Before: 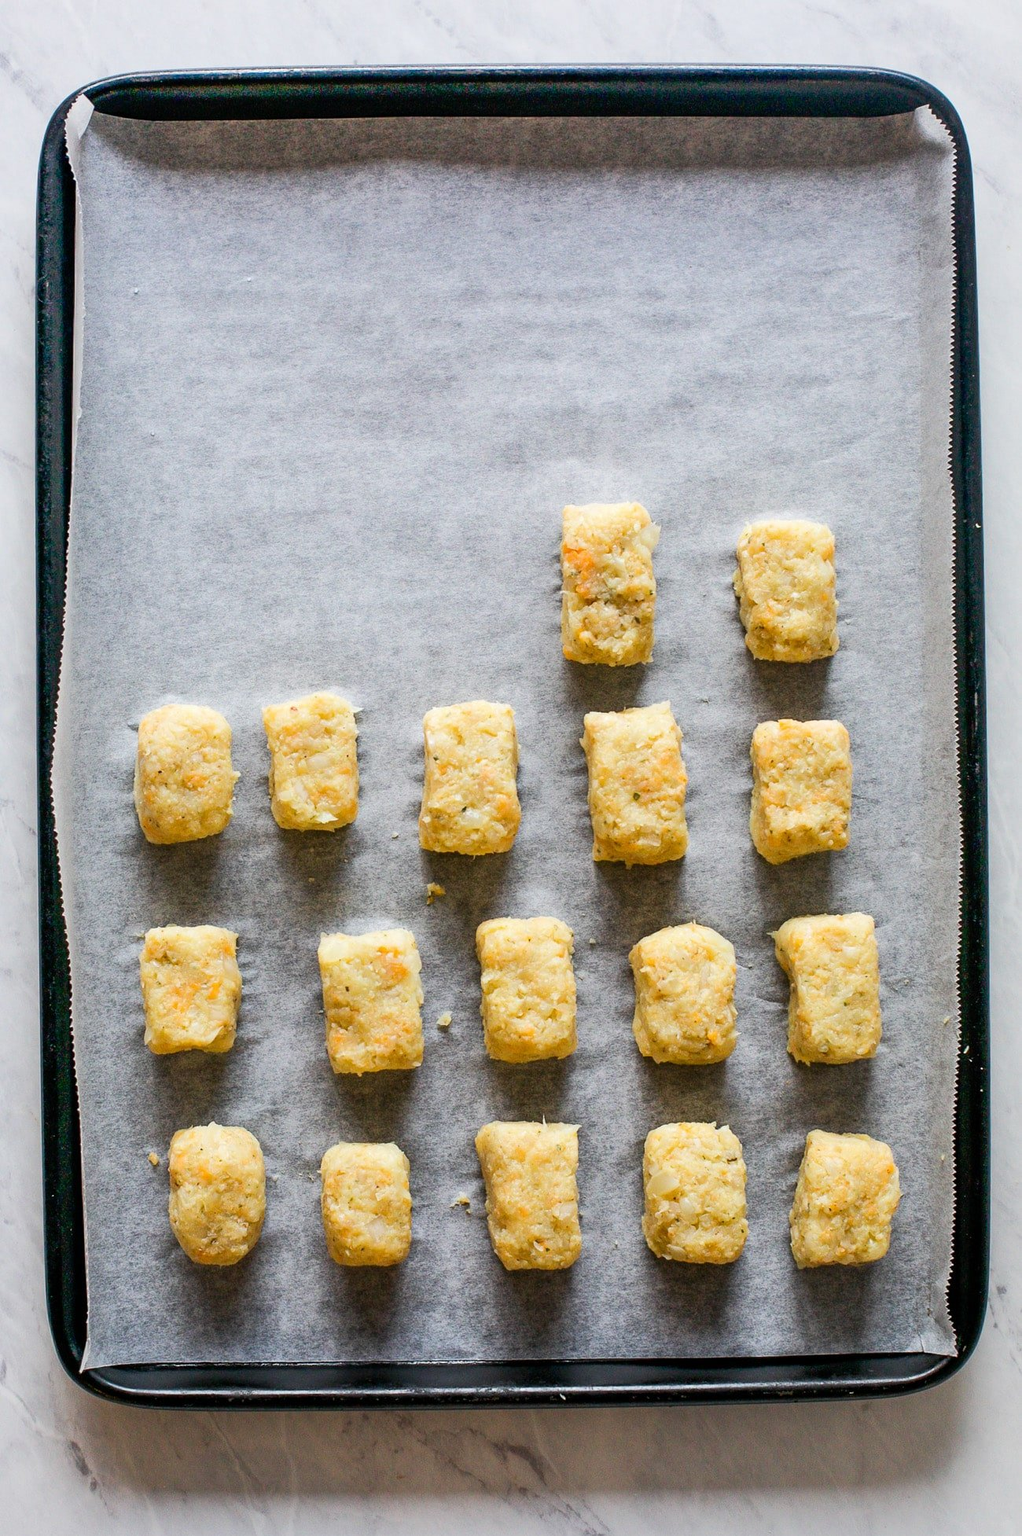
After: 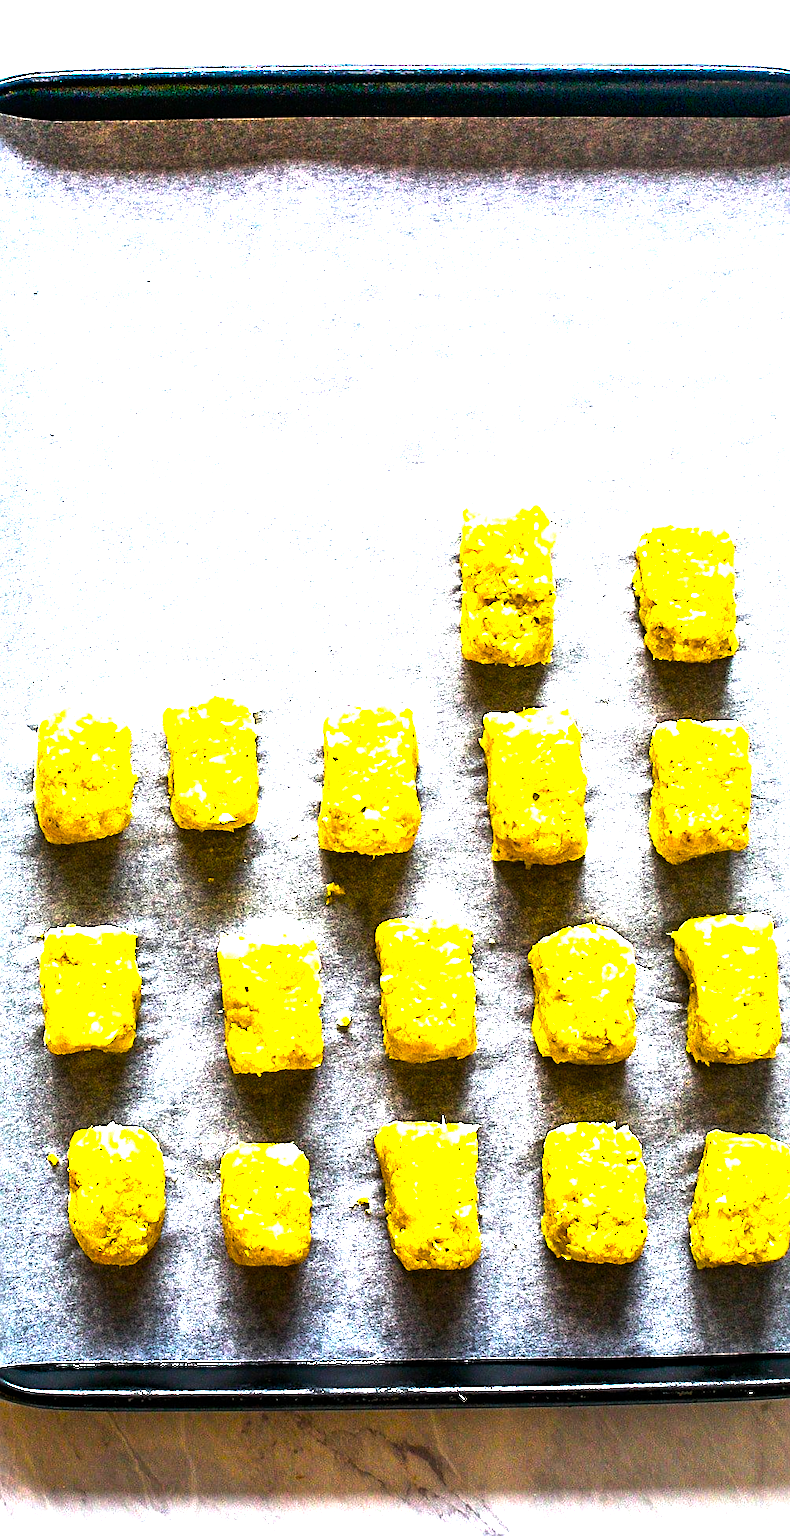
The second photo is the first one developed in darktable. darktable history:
crop: left 9.88%, right 12.664%
sharpen: on, module defaults
color balance rgb: linear chroma grading › shadows -30%, linear chroma grading › global chroma 35%, perceptual saturation grading › global saturation 75%, perceptual saturation grading › shadows -30%, perceptual brilliance grading › highlights 75%, perceptual brilliance grading › shadows -30%, global vibrance 35%
